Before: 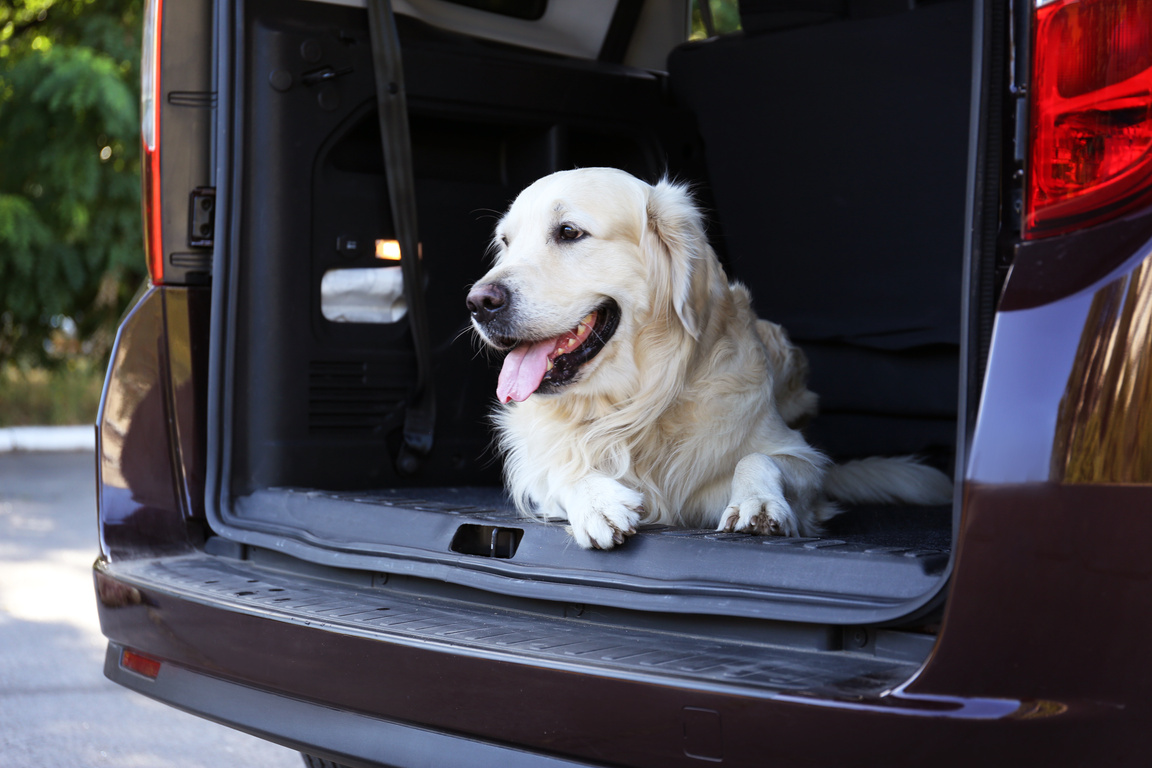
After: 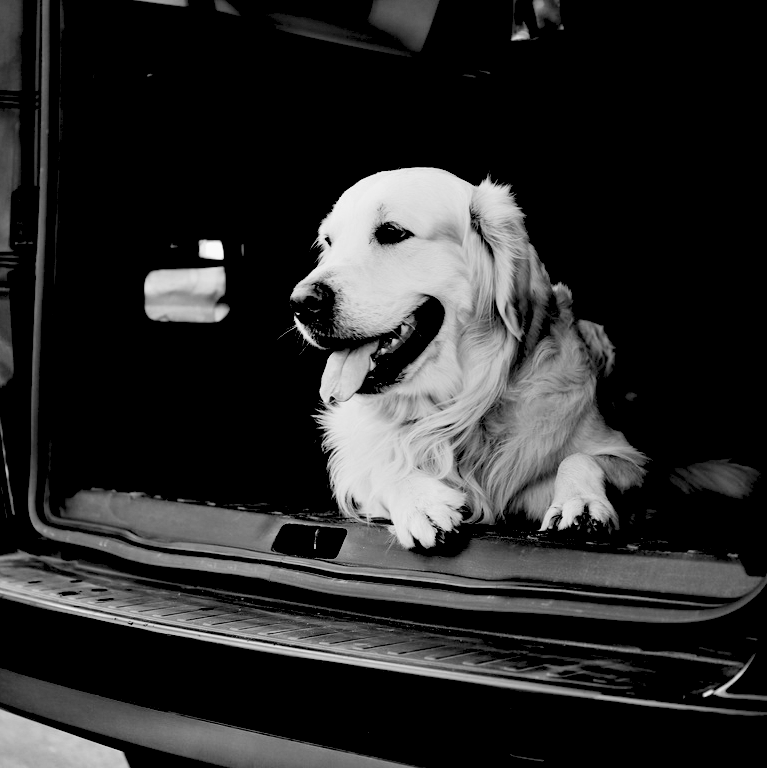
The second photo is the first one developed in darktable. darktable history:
contrast brightness saturation: contrast 0.02, brightness -1, saturation -1
exposure: black level correction 0.001, exposure 1.129 EV, compensate exposure bias true, compensate highlight preservation false
contrast equalizer: octaves 7, y [[0.6 ×6], [0.55 ×6], [0 ×6], [0 ×6], [0 ×6]]
crop: left 15.419%, right 17.914%
levels: levels [0.093, 0.434, 0.988]
filmic rgb: black relative exposure -6.98 EV, white relative exposure 5.63 EV, hardness 2.86
